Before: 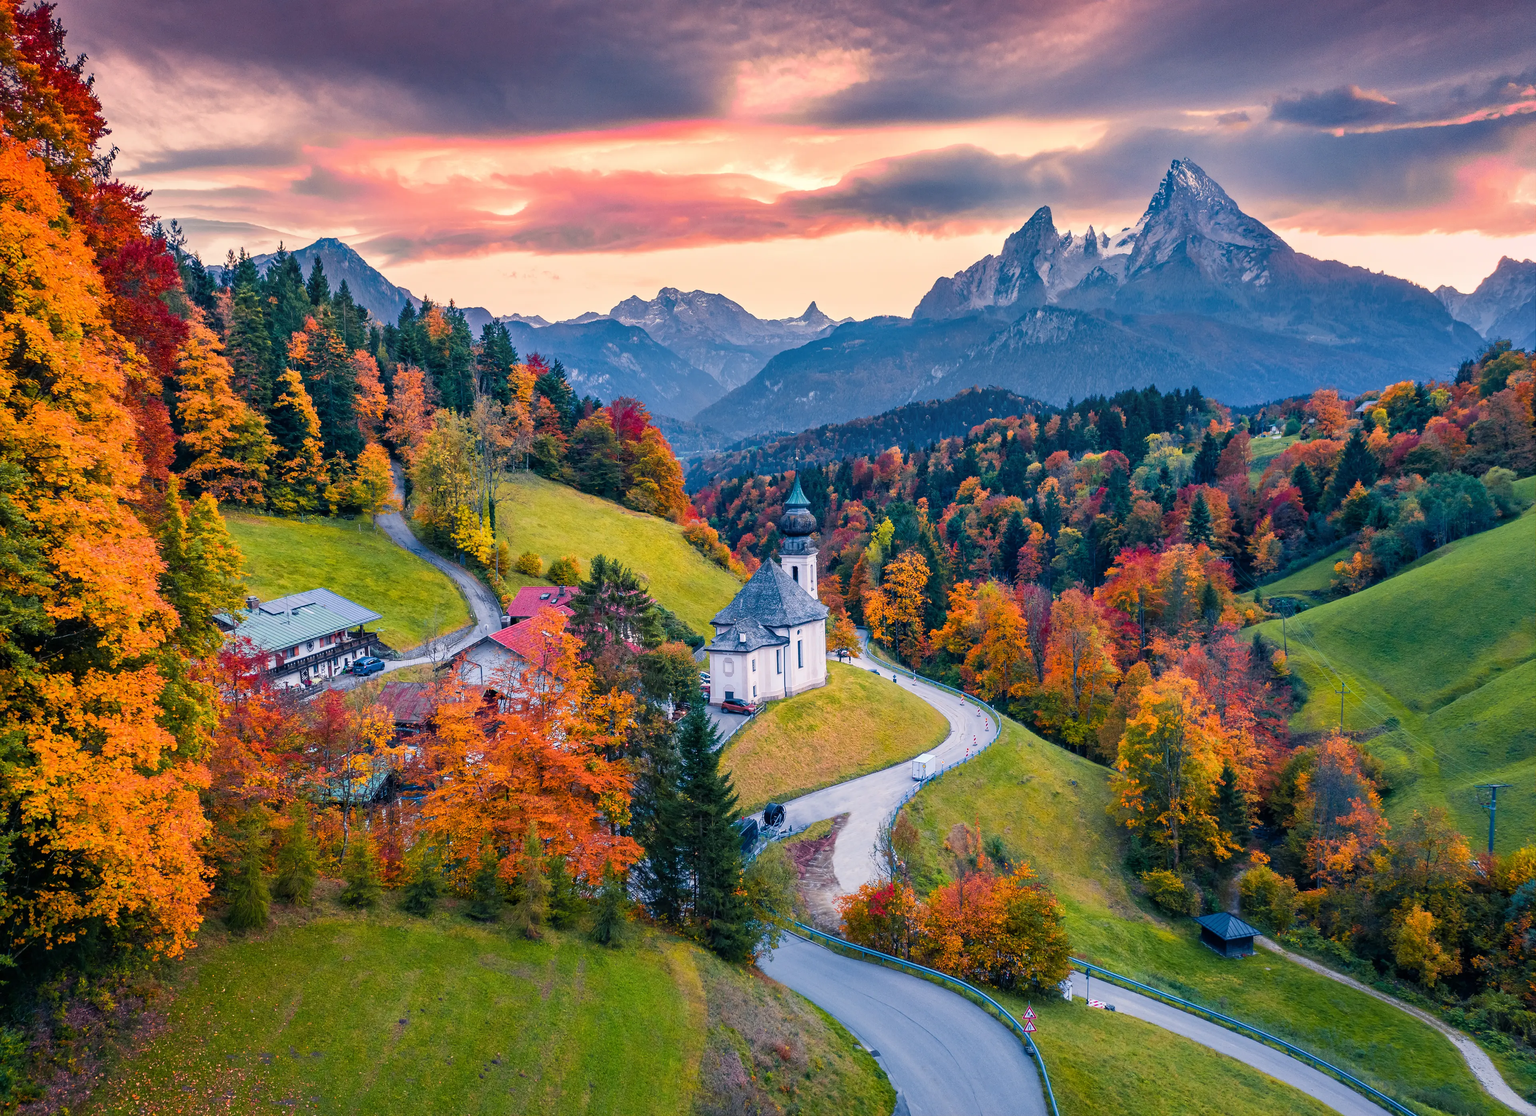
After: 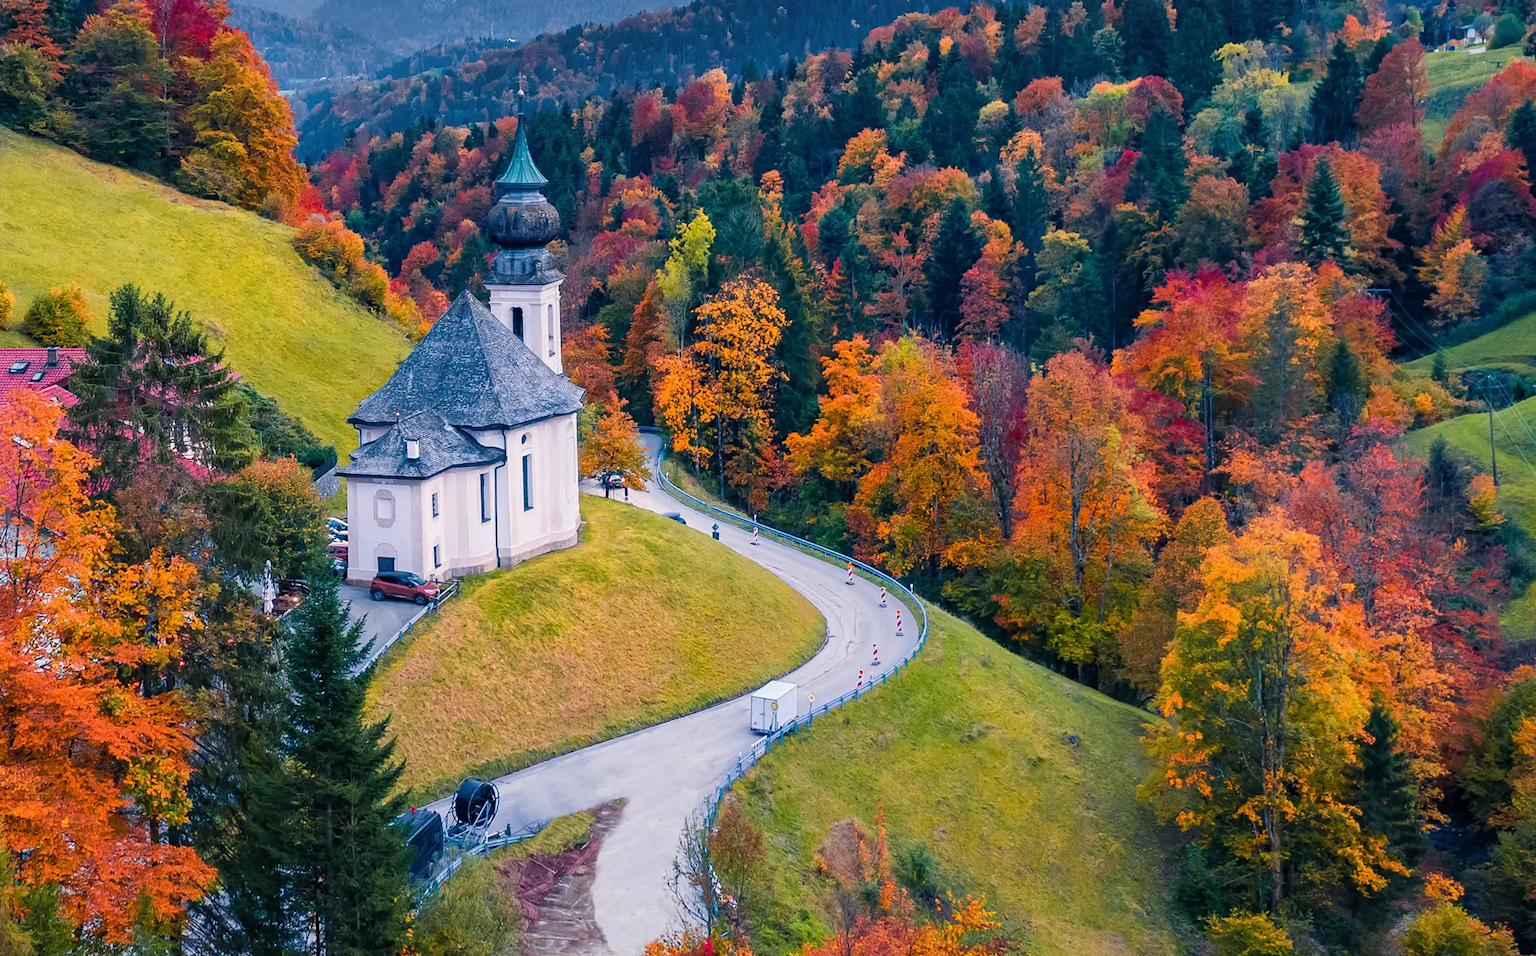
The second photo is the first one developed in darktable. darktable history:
crop: left 34.879%, top 36.938%, right 14.92%, bottom 20.046%
